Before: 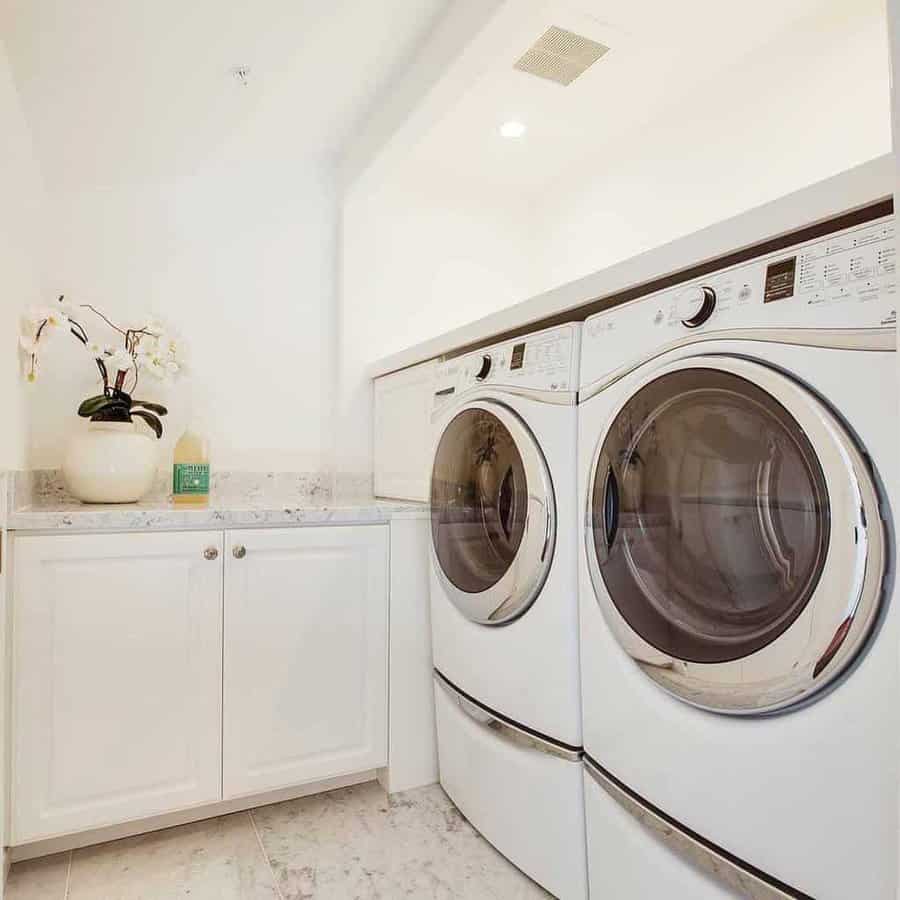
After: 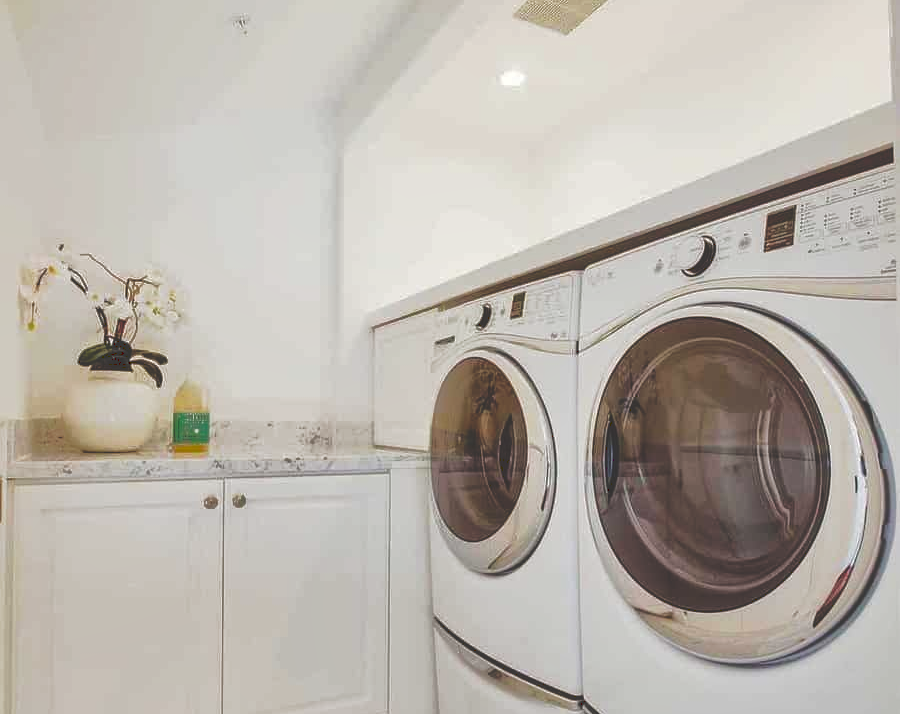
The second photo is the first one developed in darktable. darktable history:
tone equalizer: on, module defaults
tone curve: curves: ch0 [(0, 0) (0.003, 0.169) (0.011, 0.173) (0.025, 0.177) (0.044, 0.184) (0.069, 0.191) (0.1, 0.199) (0.136, 0.206) (0.177, 0.221) (0.224, 0.248) (0.277, 0.284) (0.335, 0.344) (0.399, 0.413) (0.468, 0.497) (0.543, 0.594) (0.623, 0.691) (0.709, 0.779) (0.801, 0.868) (0.898, 0.931) (1, 1)], preserve colors none
crop and rotate: top 5.667%, bottom 14.937%
shadows and highlights: shadows 40, highlights -60
